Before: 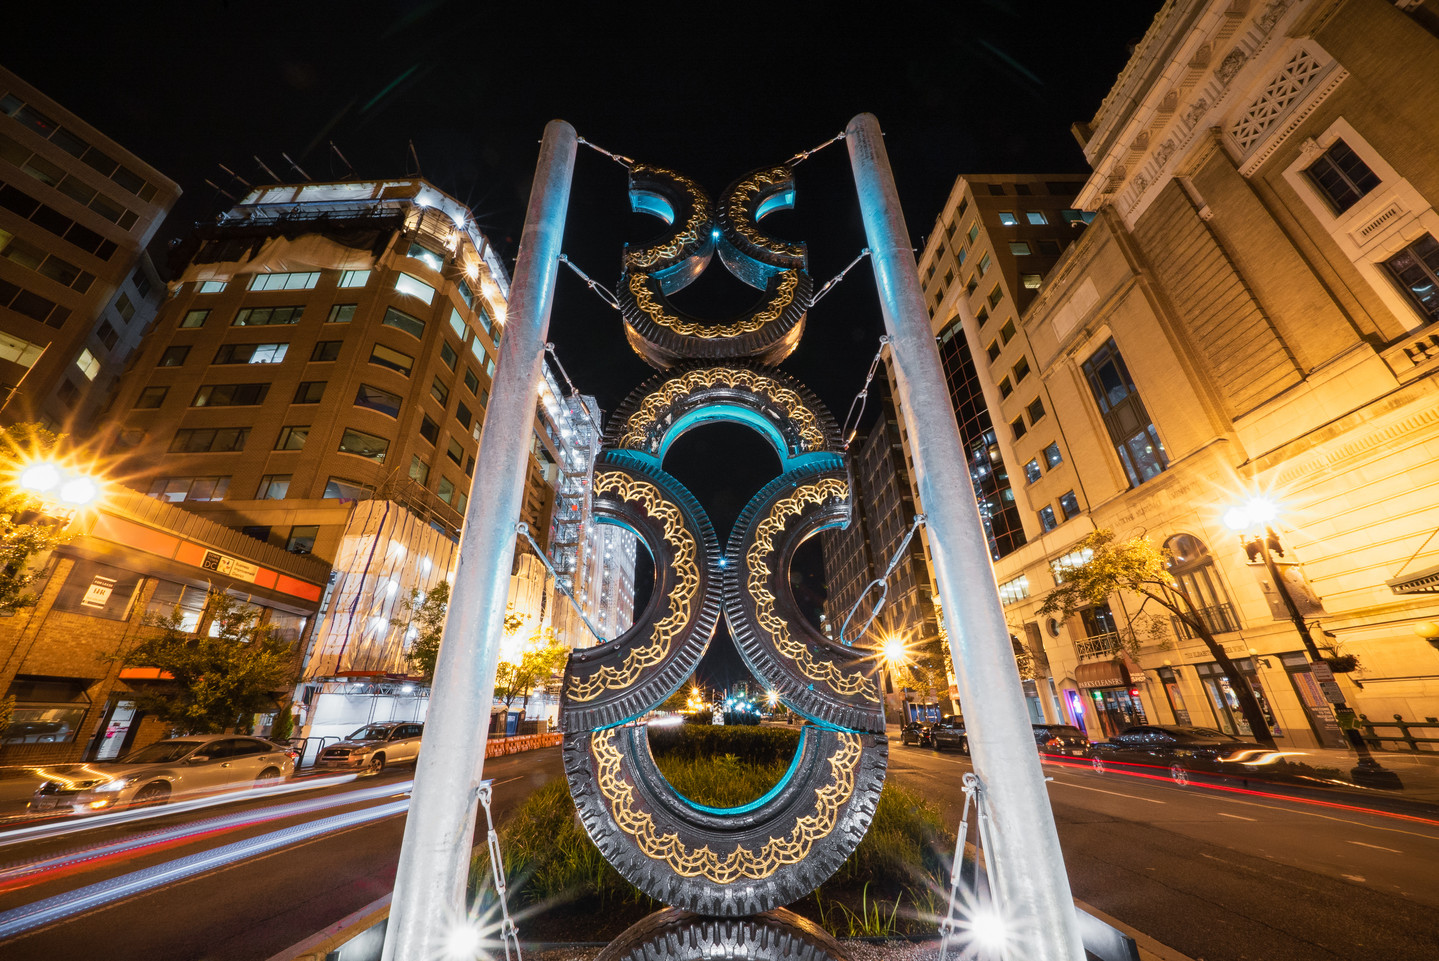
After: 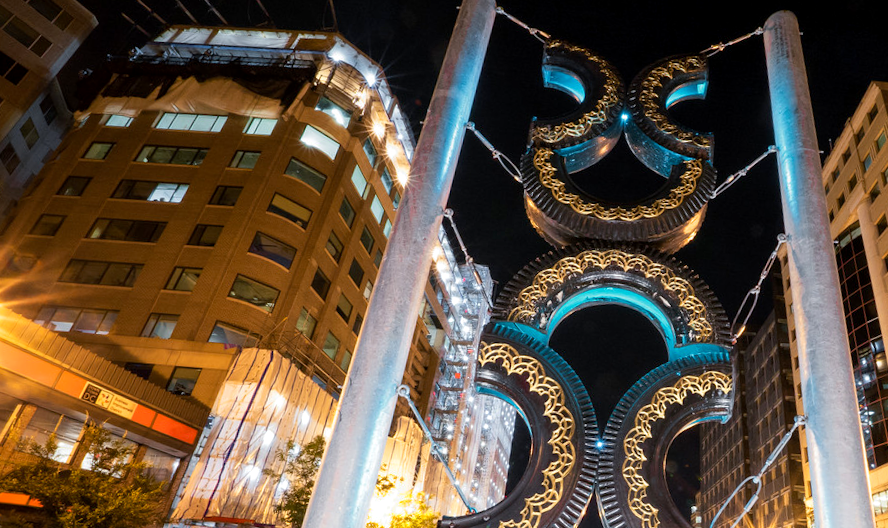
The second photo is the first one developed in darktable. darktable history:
exposure: black level correction 0.002, exposure 0.146 EV, compensate exposure bias true, compensate highlight preservation false
crop and rotate: angle -5.55°, left 2.128%, top 7.002%, right 27.506%, bottom 30.321%
